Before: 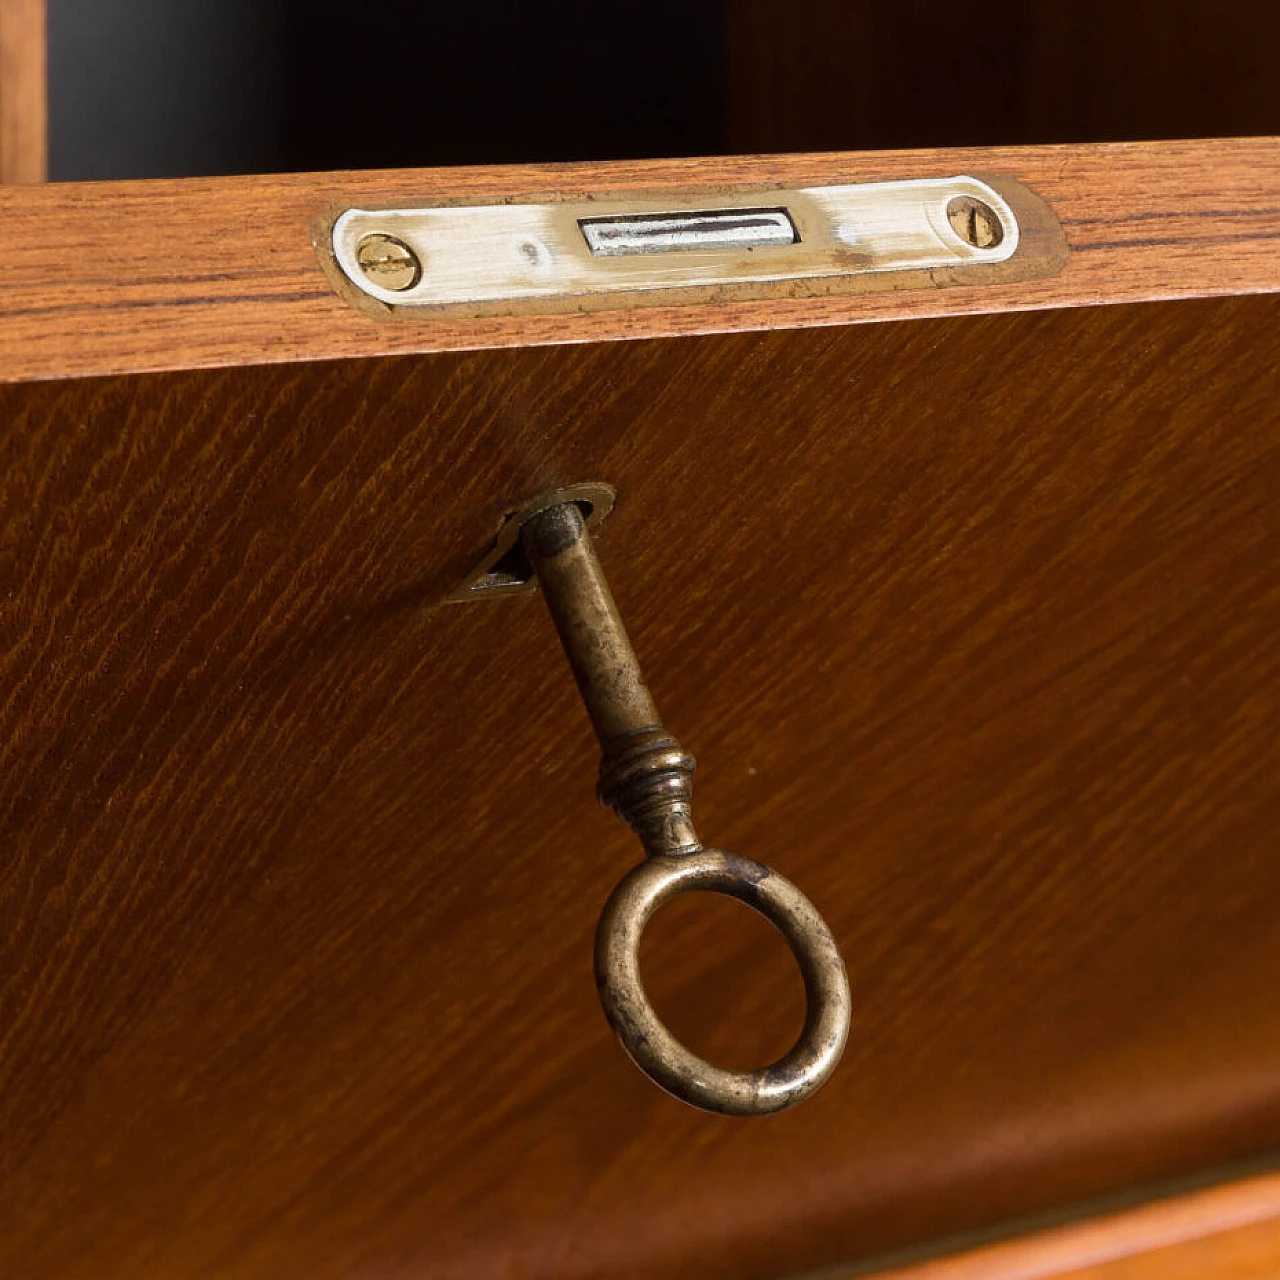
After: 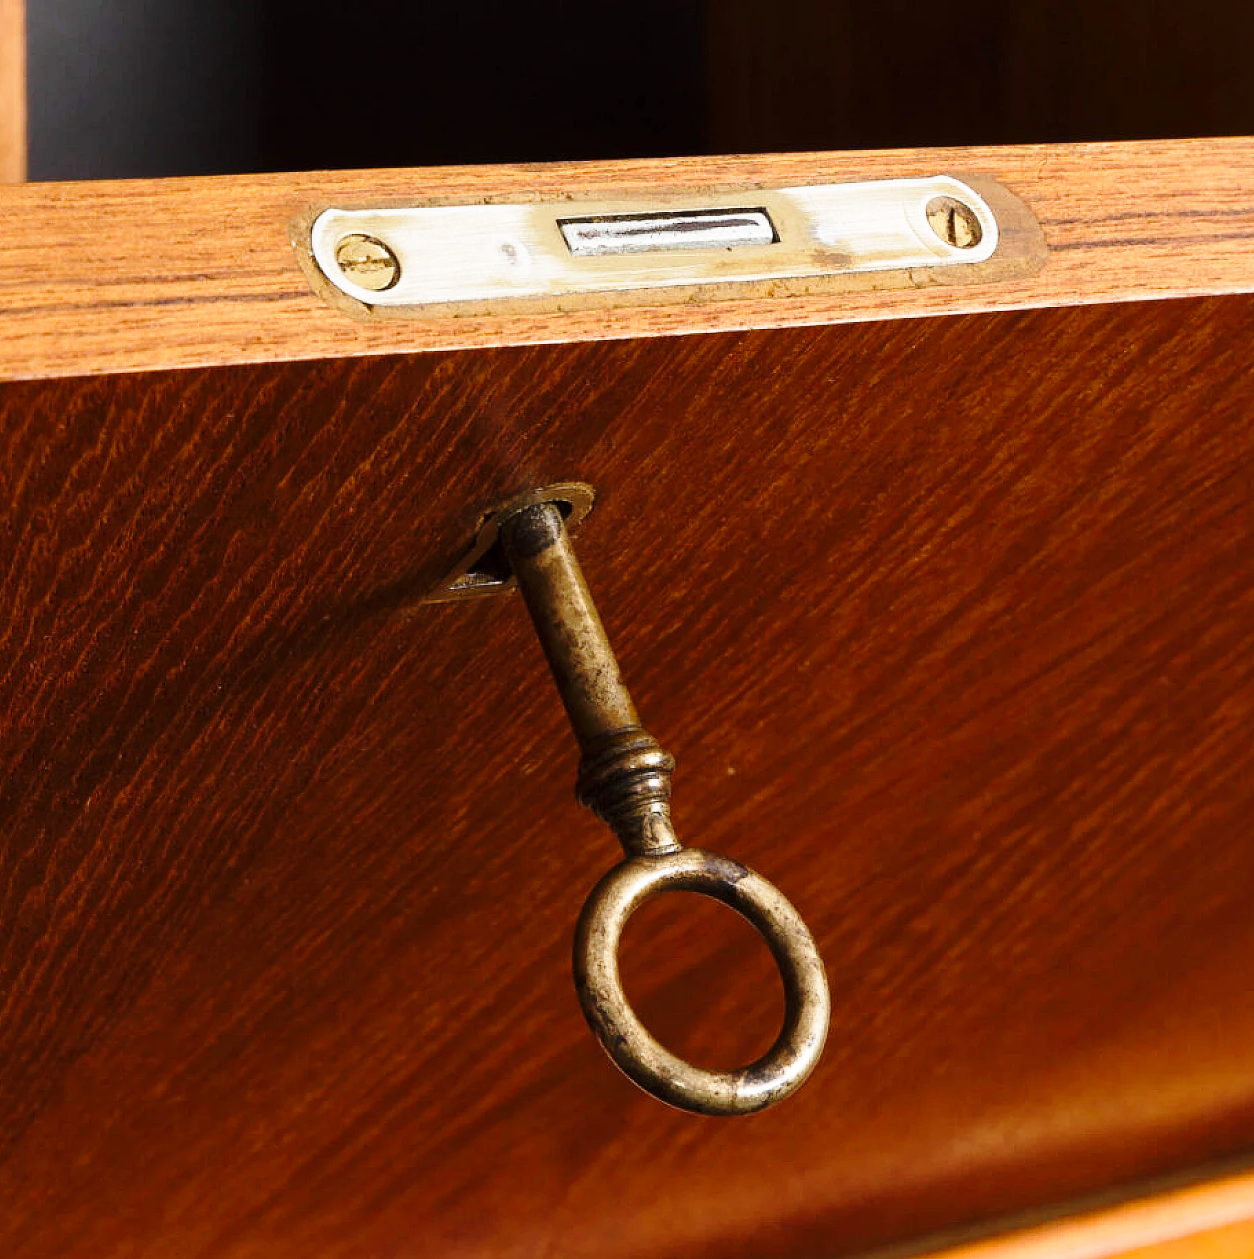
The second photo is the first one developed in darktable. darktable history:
crop: left 1.7%, right 0.278%, bottom 1.591%
base curve: curves: ch0 [(0, 0) (0.028, 0.03) (0.121, 0.232) (0.46, 0.748) (0.859, 0.968) (1, 1)], preserve colors none
